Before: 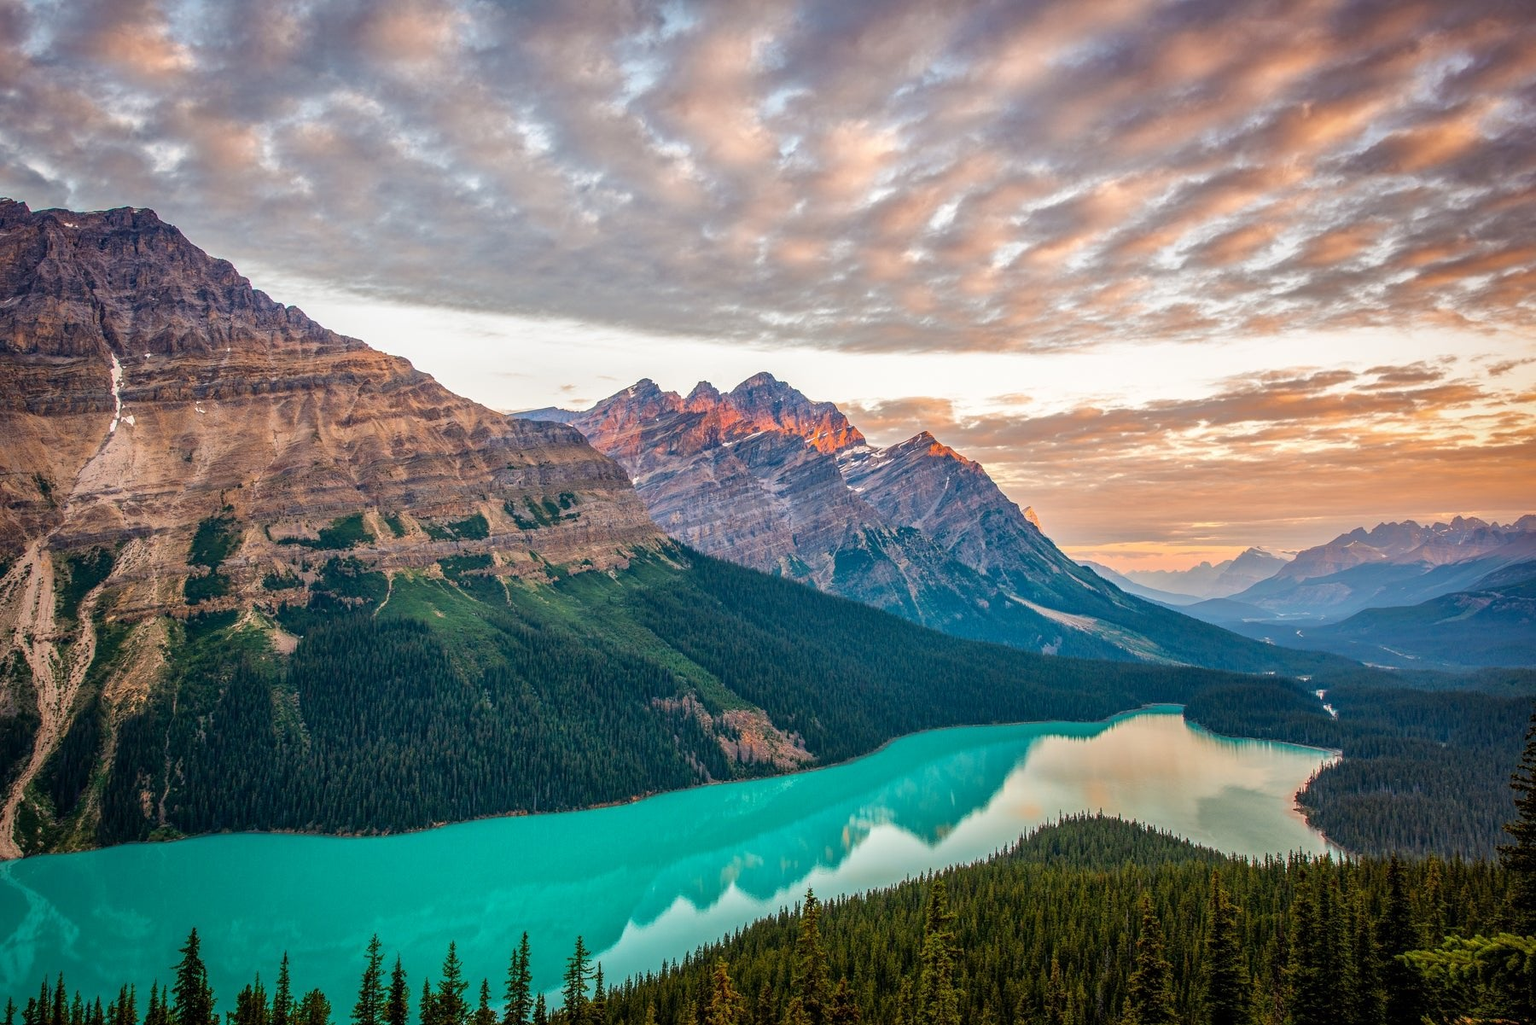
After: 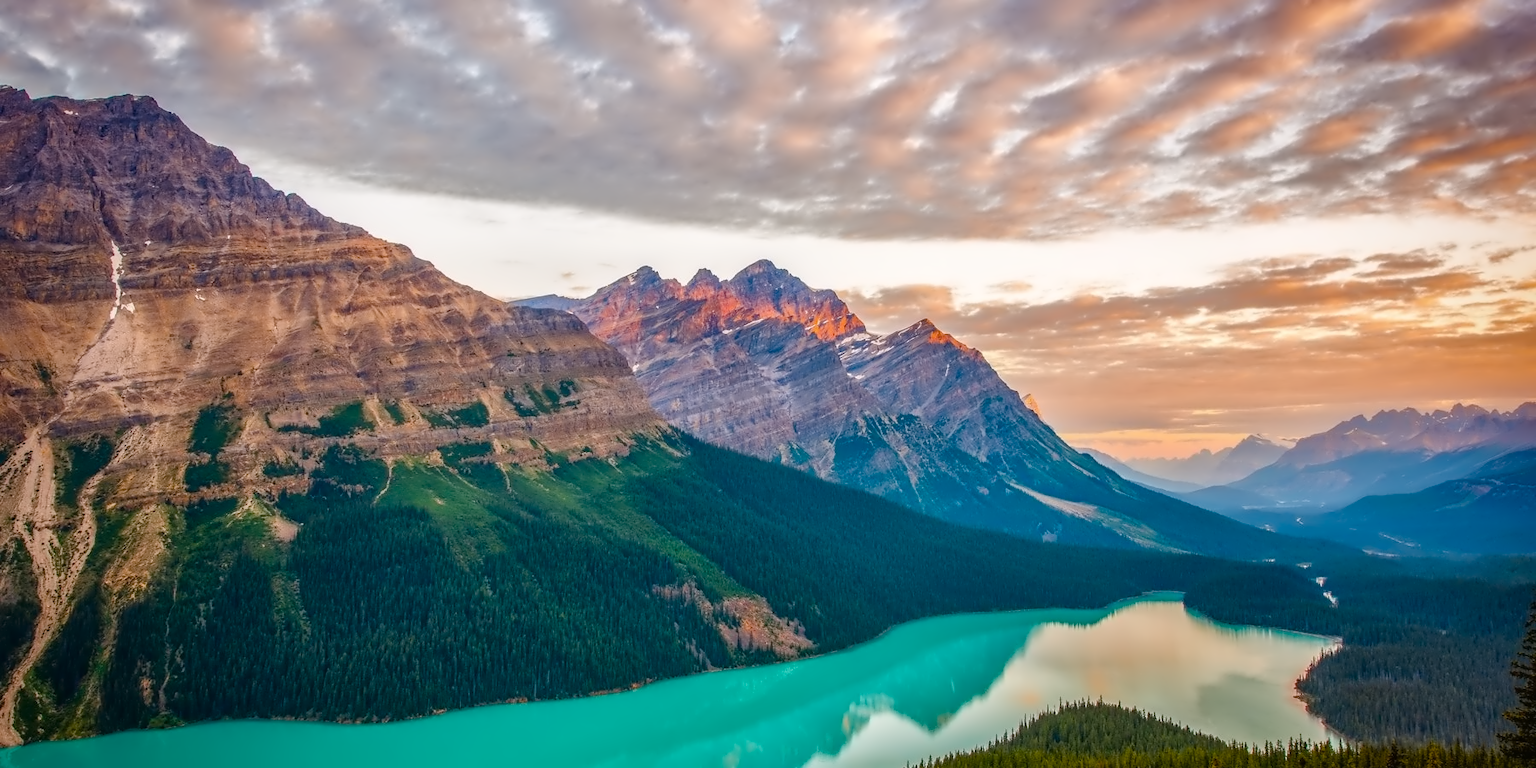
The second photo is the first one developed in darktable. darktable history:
crop: top 11.045%, bottom 13.884%
contrast equalizer: octaves 7, y [[0.5 ×6], [0.5 ×6], [0.5 ×6], [0, 0.033, 0.067, 0.1, 0.133, 0.167], [0, 0.05, 0.1, 0.15, 0.2, 0.25]]
color balance rgb: power › chroma 0.226%, power › hue 62.18°, highlights gain › chroma 0.226%, highlights gain › hue 331.78°, linear chroma grading › shadows 16.459%, perceptual saturation grading › global saturation 20%, perceptual saturation grading › highlights -25.36%, perceptual saturation grading › shadows 26.169%, global vibrance 20%
contrast brightness saturation: saturation -0.057
